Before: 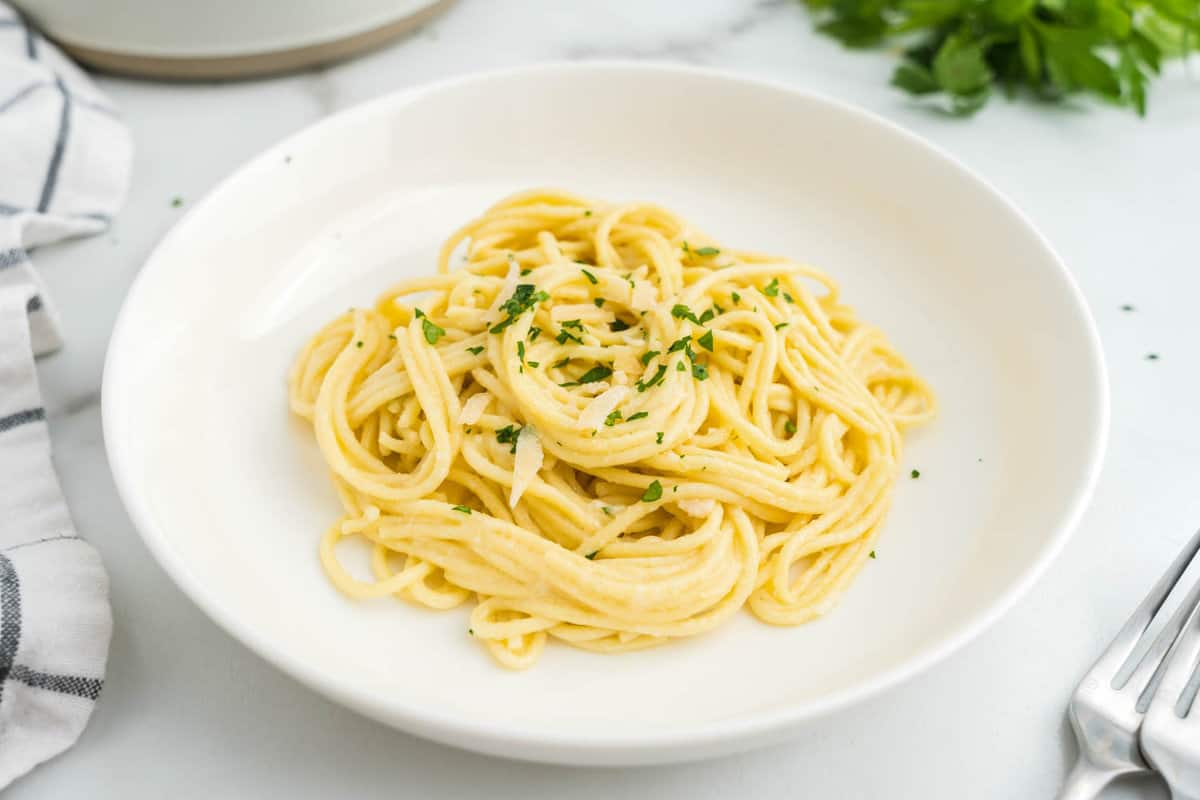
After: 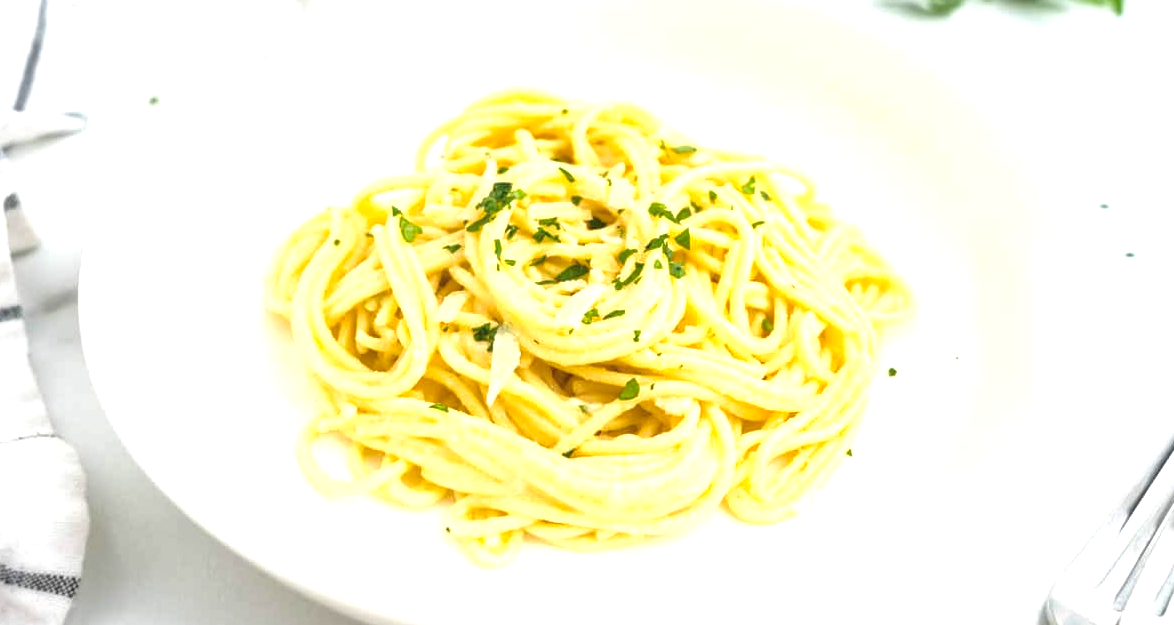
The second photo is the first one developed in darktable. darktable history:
exposure: exposure 0.765 EV, compensate exposure bias true, compensate highlight preservation false
shadows and highlights: shadows 25.94, highlights -26.2
crop and rotate: left 1.927%, top 12.816%, right 0.166%, bottom 8.998%
